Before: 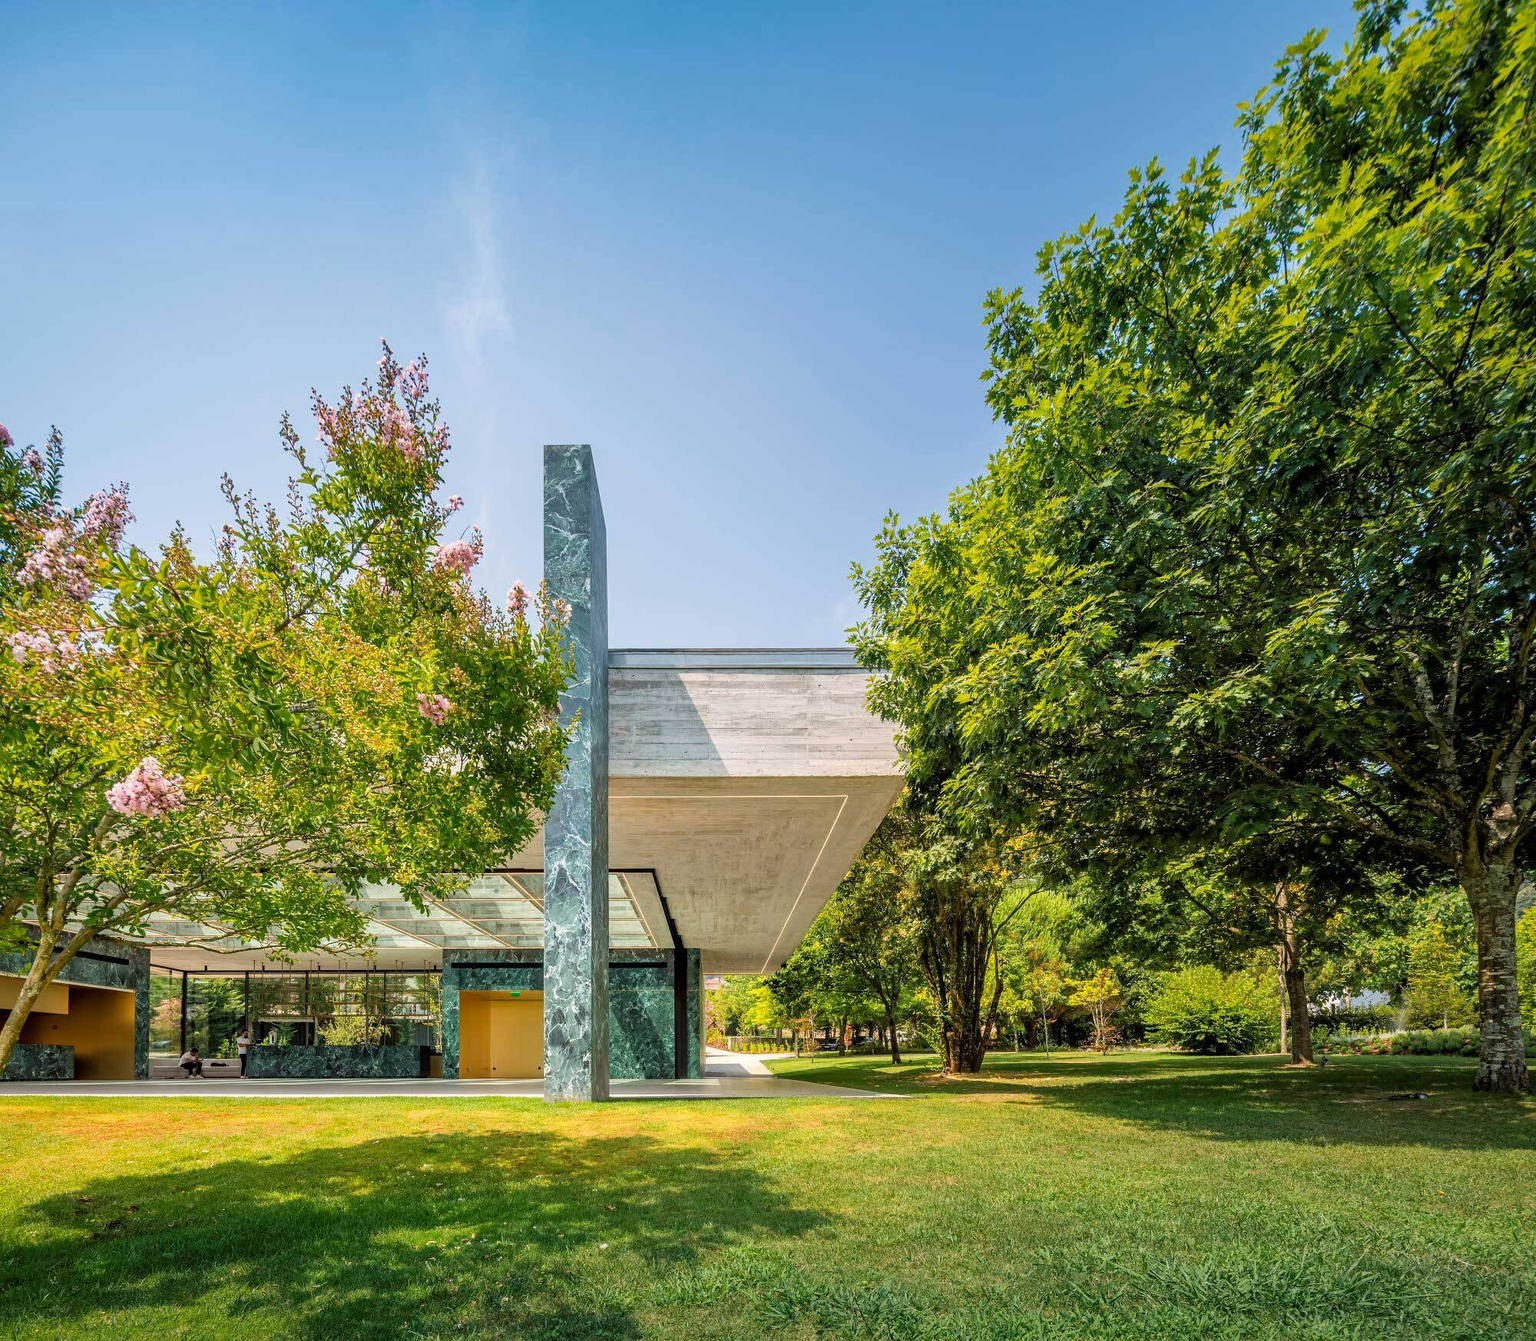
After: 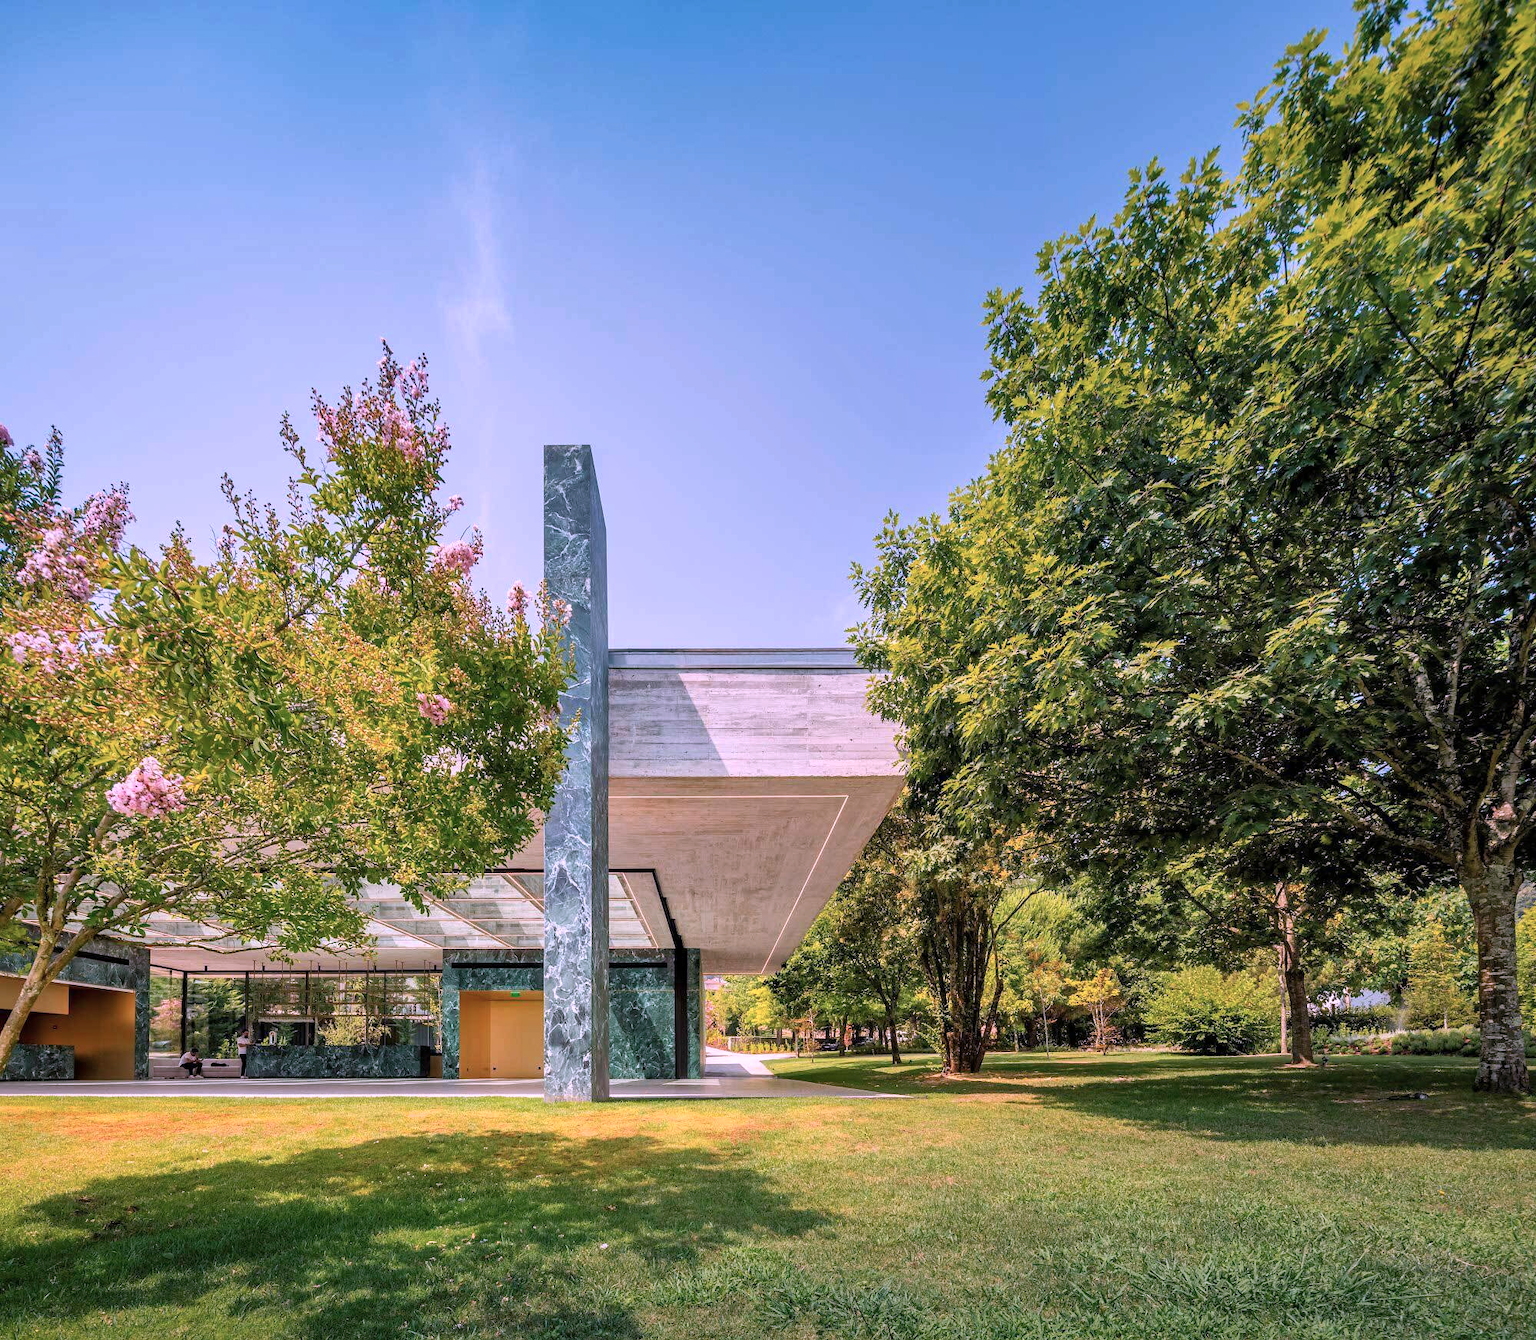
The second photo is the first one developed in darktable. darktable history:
shadows and highlights: shadows 36.67, highlights -27.72, soften with gaussian
color correction: highlights a* 15.37, highlights b* -20.46
